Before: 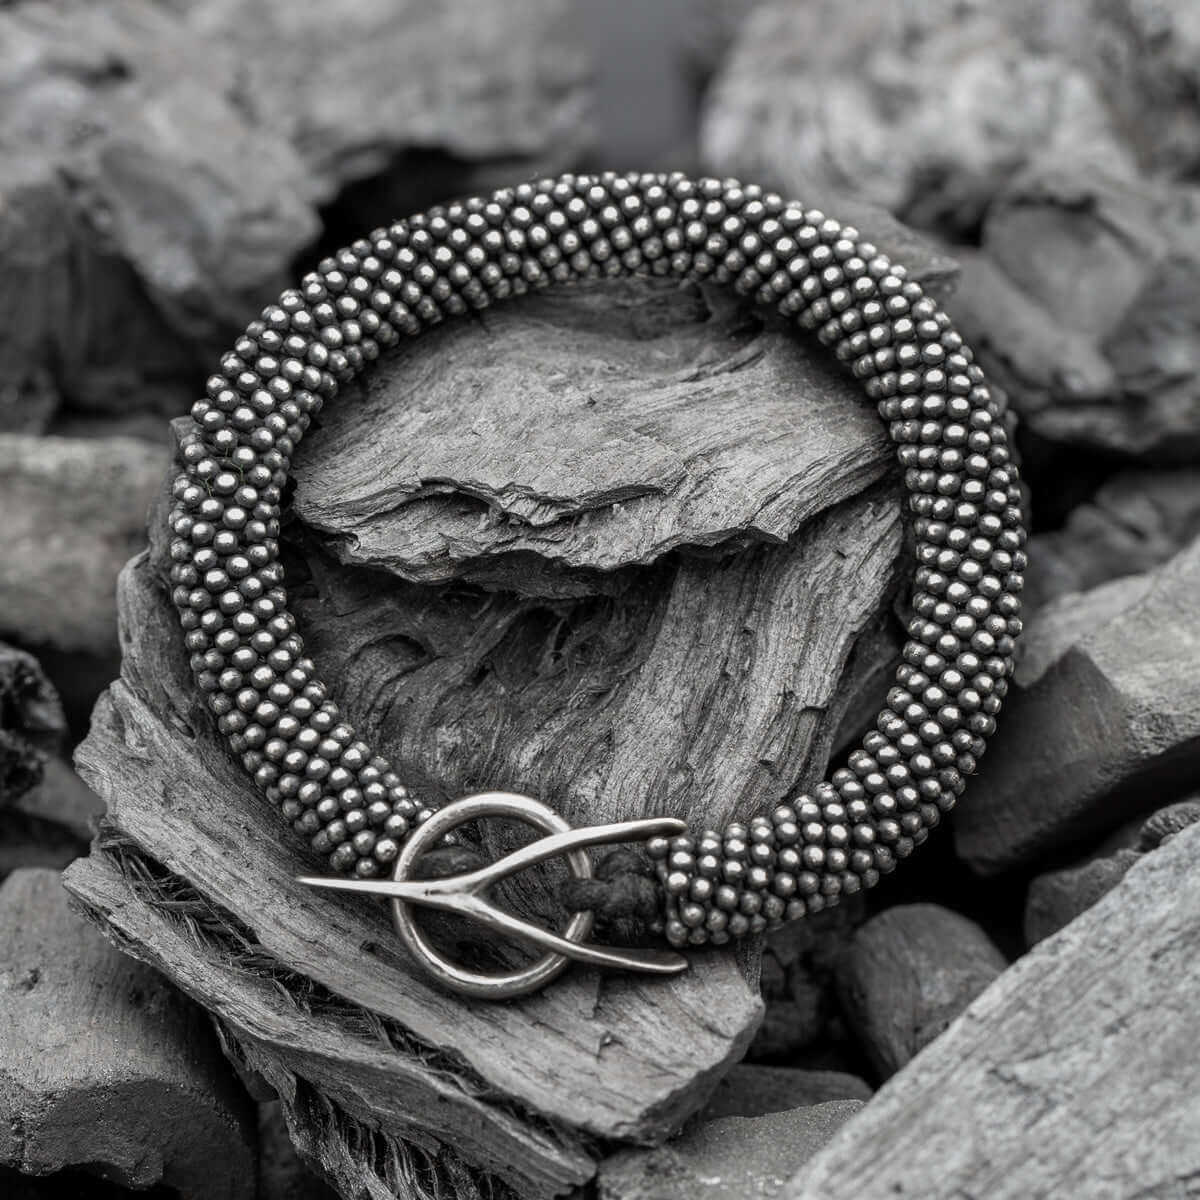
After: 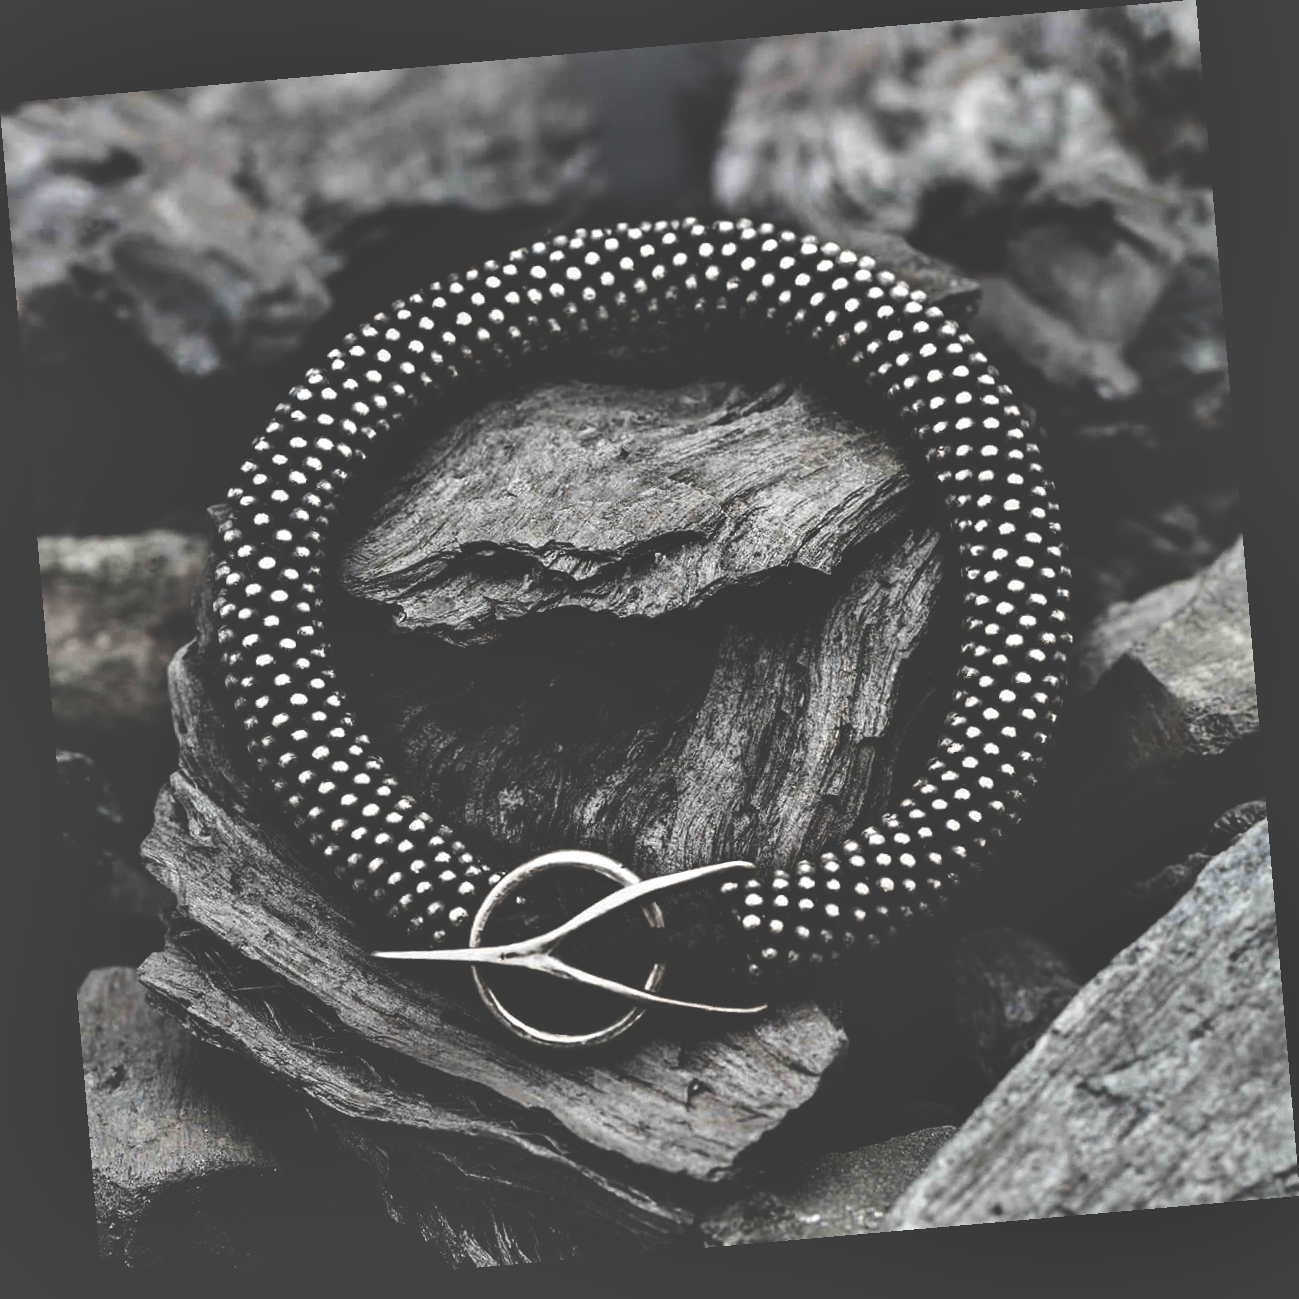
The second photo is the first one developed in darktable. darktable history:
shadows and highlights: soften with gaussian
rotate and perspective: rotation -4.98°, automatic cropping off
base curve: curves: ch0 [(0, 0.036) (0.083, 0.04) (0.804, 1)], preserve colors none
